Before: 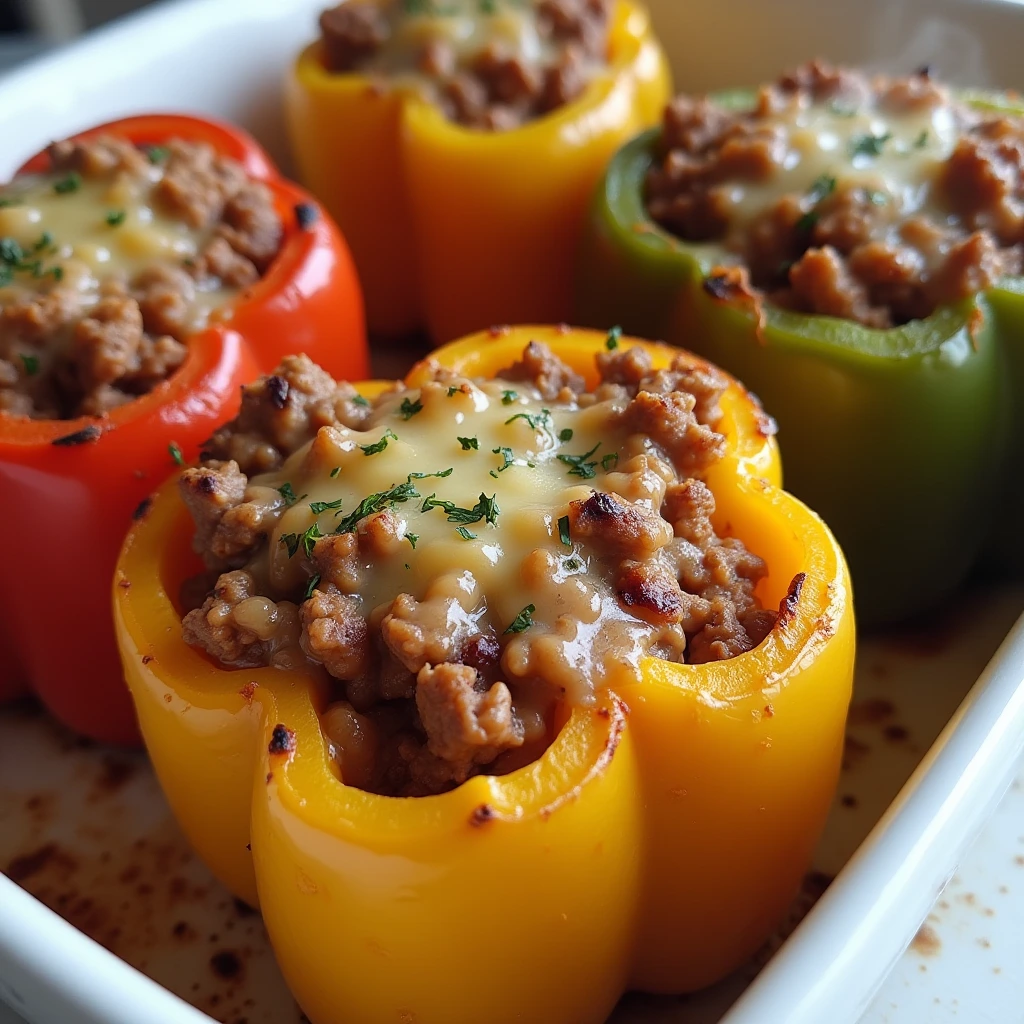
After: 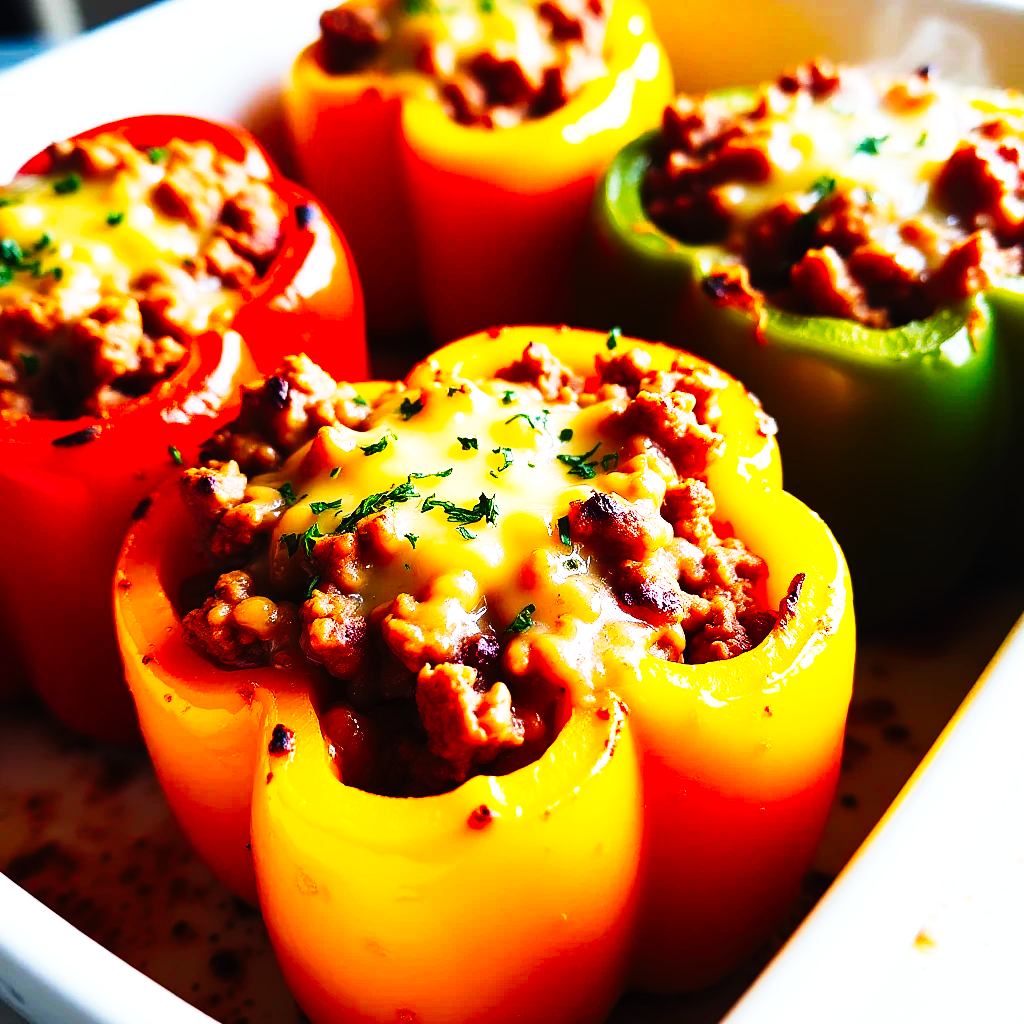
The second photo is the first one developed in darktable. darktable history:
exposure: black level correction 0, exposure 0.7 EV, compensate exposure bias true, compensate highlight preservation false
tone equalizer: on, module defaults
tone curve: curves: ch0 [(0, 0) (0.003, 0.001) (0.011, 0.005) (0.025, 0.009) (0.044, 0.014) (0.069, 0.018) (0.1, 0.025) (0.136, 0.029) (0.177, 0.042) (0.224, 0.064) (0.277, 0.107) (0.335, 0.182) (0.399, 0.3) (0.468, 0.462) (0.543, 0.639) (0.623, 0.802) (0.709, 0.916) (0.801, 0.963) (0.898, 0.988) (1, 1)], preserve colors none
color balance rgb: perceptual saturation grading › global saturation 30%, global vibrance 20%
